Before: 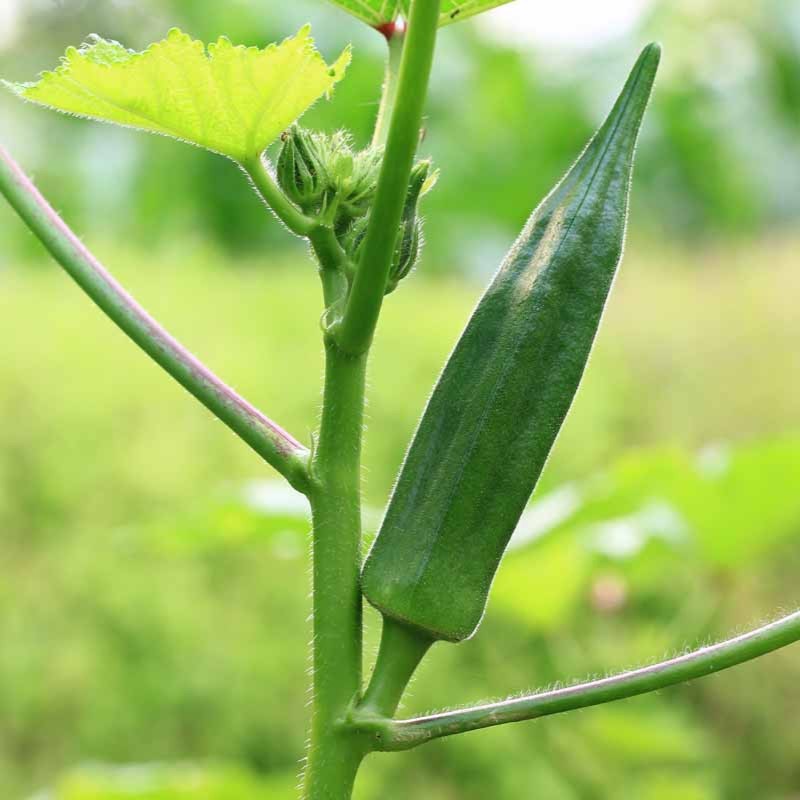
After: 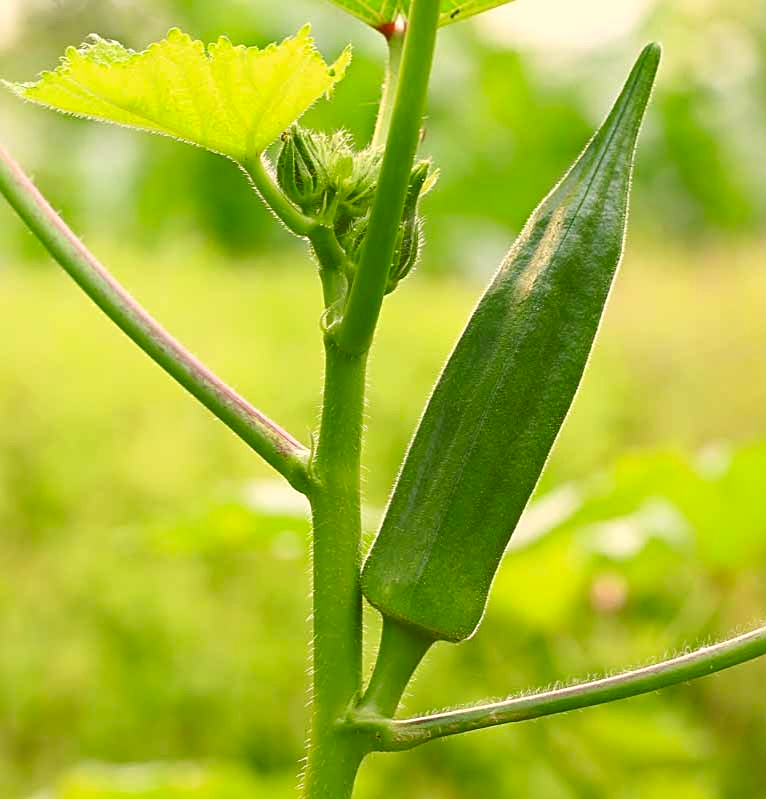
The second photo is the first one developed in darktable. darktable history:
sharpen: on, module defaults
crop: right 4.126%, bottom 0.031%
color balance rgb: shadows lift › chroma 2%, shadows lift › hue 247.2°, power › chroma 0.3%, power › hue 25.2°, highlights gain › chroma 3%, highlights gain › hue 60°, global offset › luminance 2%, perceptual saturation grading › global saturation 20%, perceptual saturation grading › highlights -20%, perceptual saturation grading › shadows 30%
color correction: highlights a* -1.43, highlights b* 10.12, shadows a* 0.395, shadows b* 19.35
